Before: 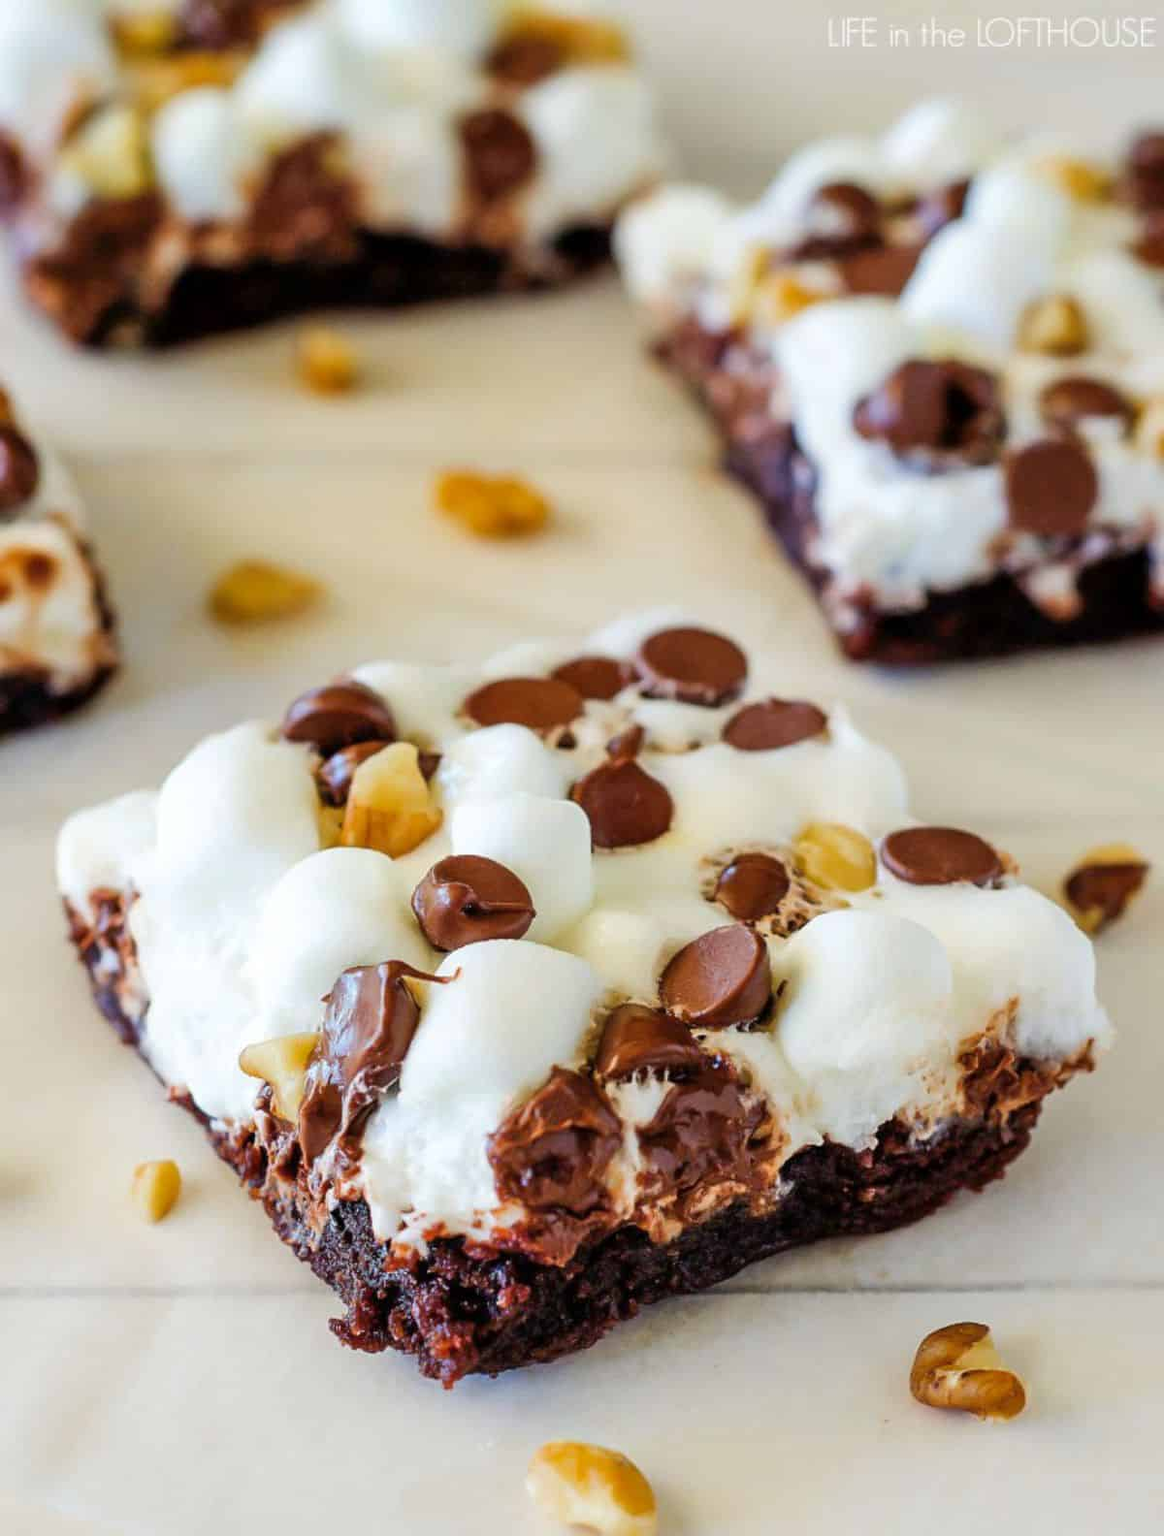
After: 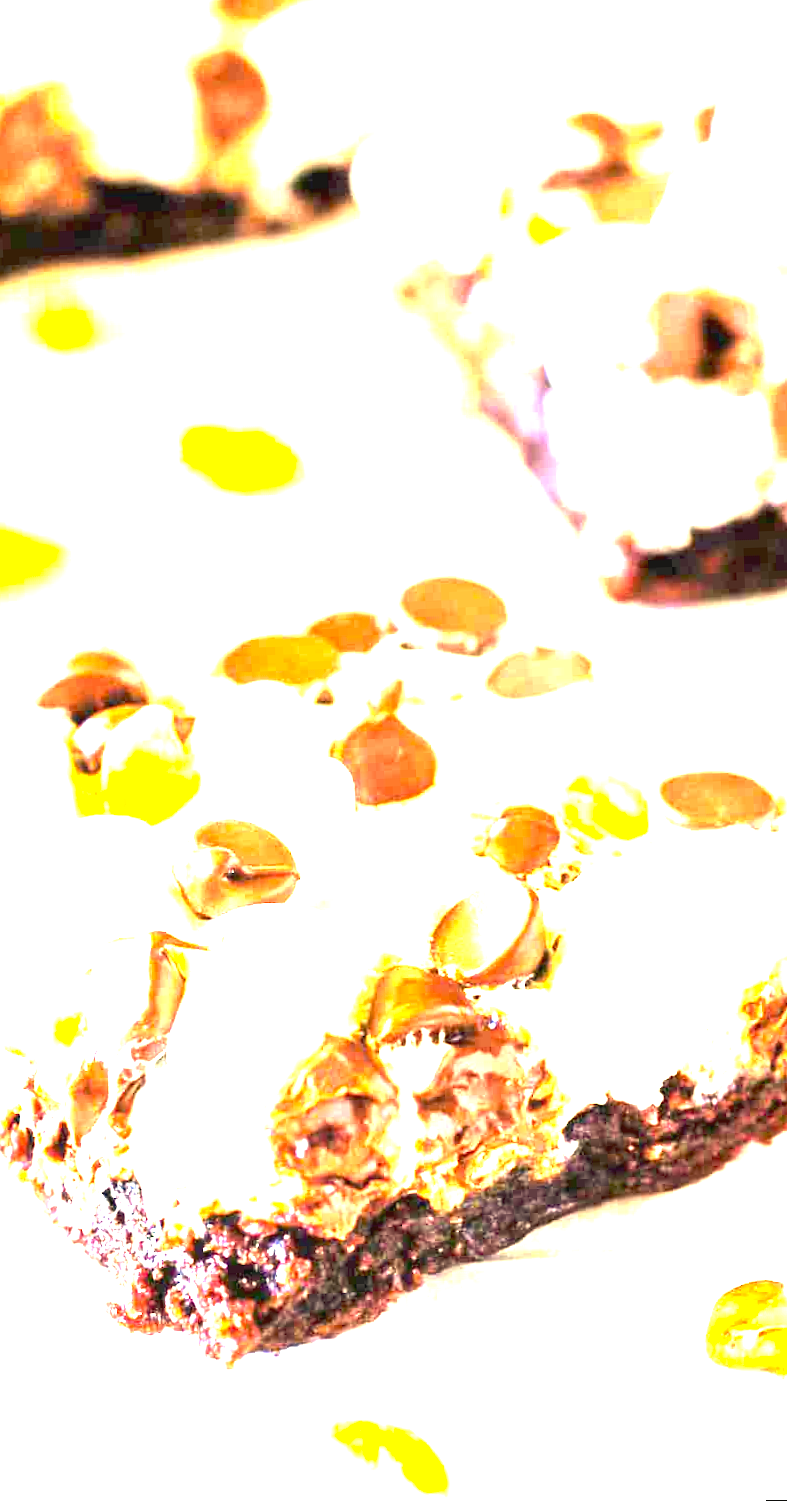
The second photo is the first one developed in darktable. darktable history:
exposure: black level correction 0, exposure 4 EV, compensate exposure bias true, compensate highlight preservation false
crop and rotate: left 22.918%, top 5.629%, right 14.711%, bottom 2.247%
rotate and perspective: rotation -2.29°, automatic cropping off
color correction: highlights a* 1.39, highlights b* 17.83
